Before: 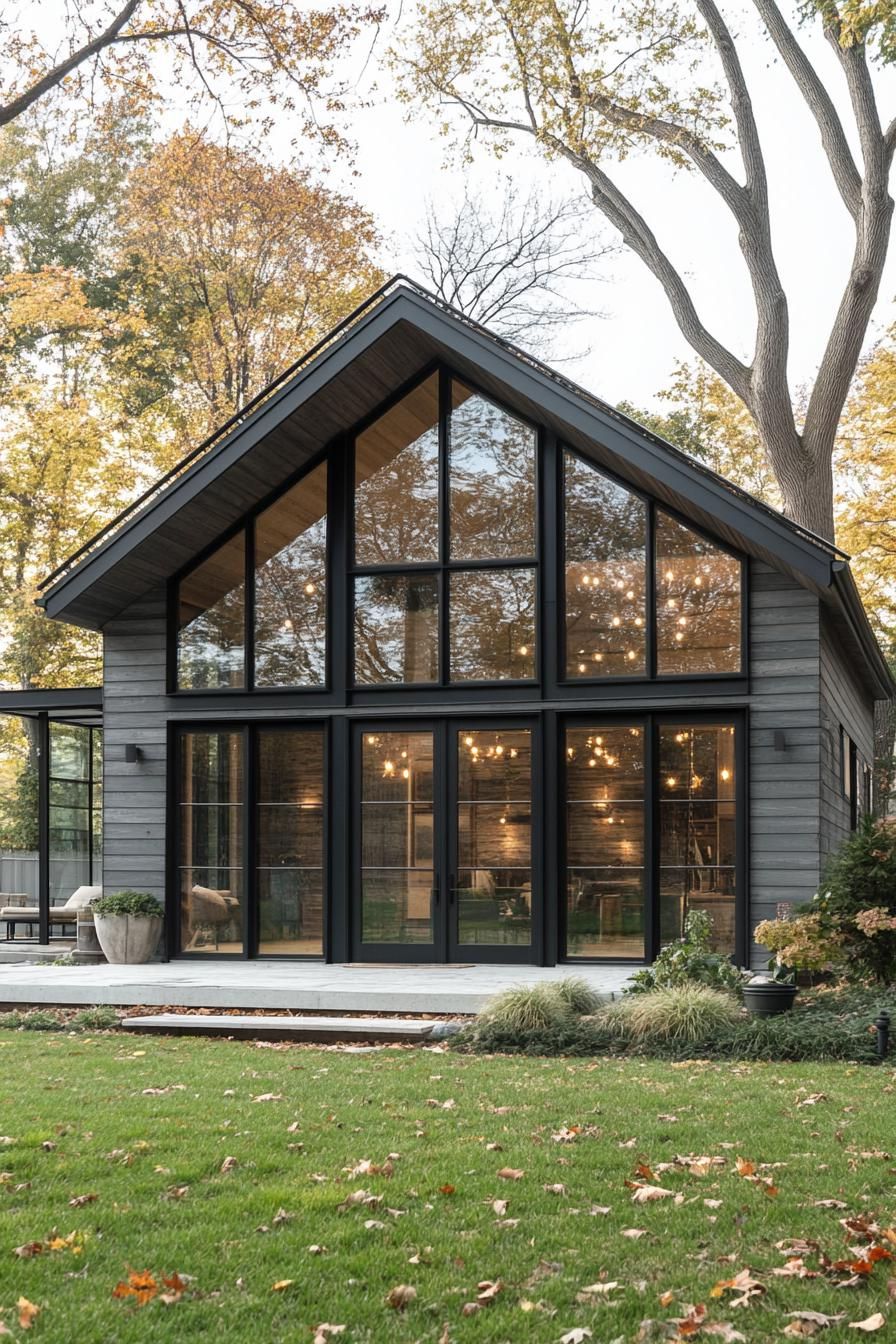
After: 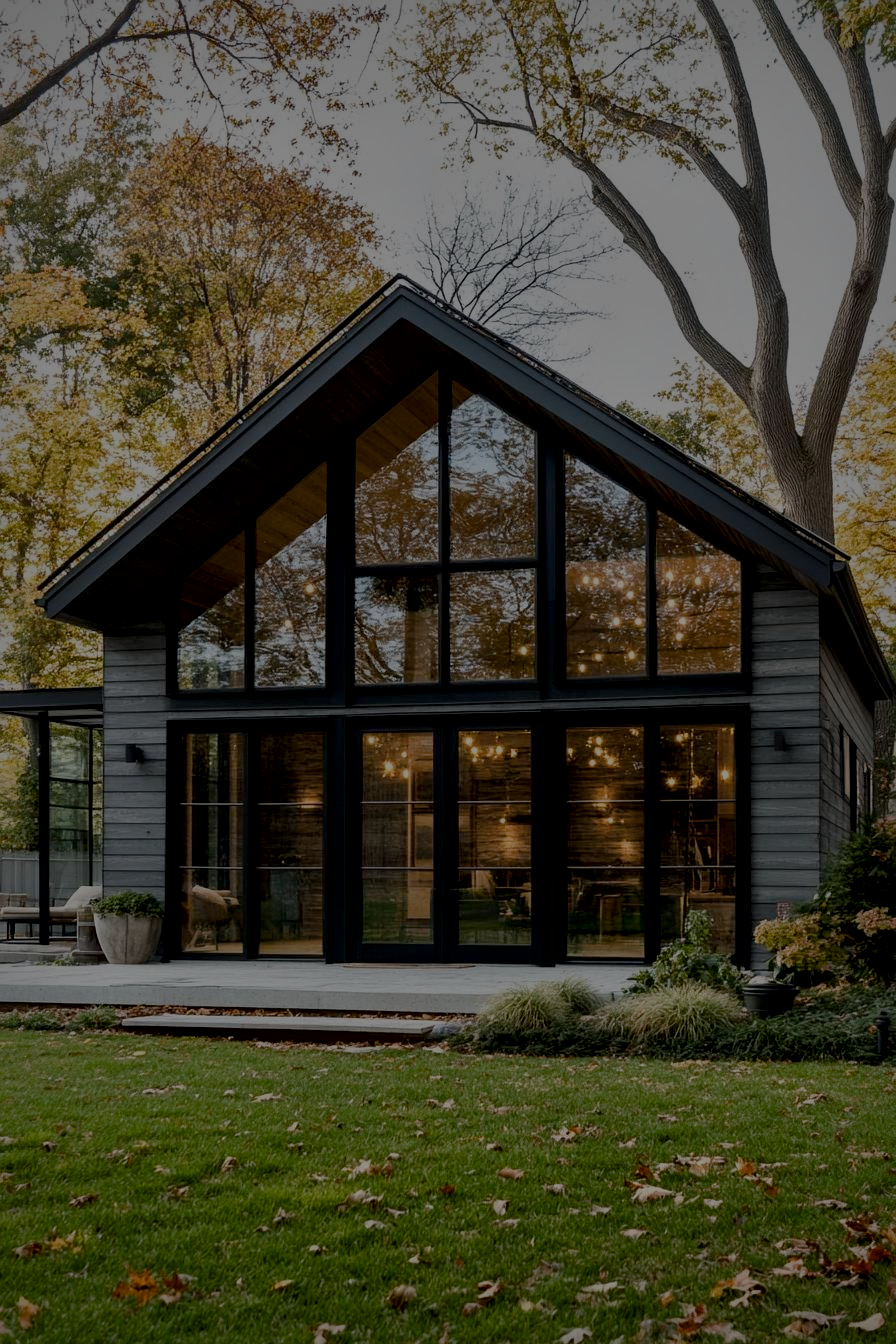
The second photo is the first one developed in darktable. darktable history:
levels: levels [0.026, 0.507, 0.987]
local contrast: mode bilateral grid, contrast 25, coarseness 61, detail 151%, midtone range 0.2
color balance rgb: shadows lift › luminance -19.603%, perceptual saturation grading › global saturation 34.723%, perceptual saturation grading › highlights -25.02%, perceptual saturation grading › shadows 49.486%, perceptual brilliance grading › global brilliance -48.084%, global vibrance 20%
vignetting: fall-off radius 60.61%, brightness -0.301, saturation -0.052
